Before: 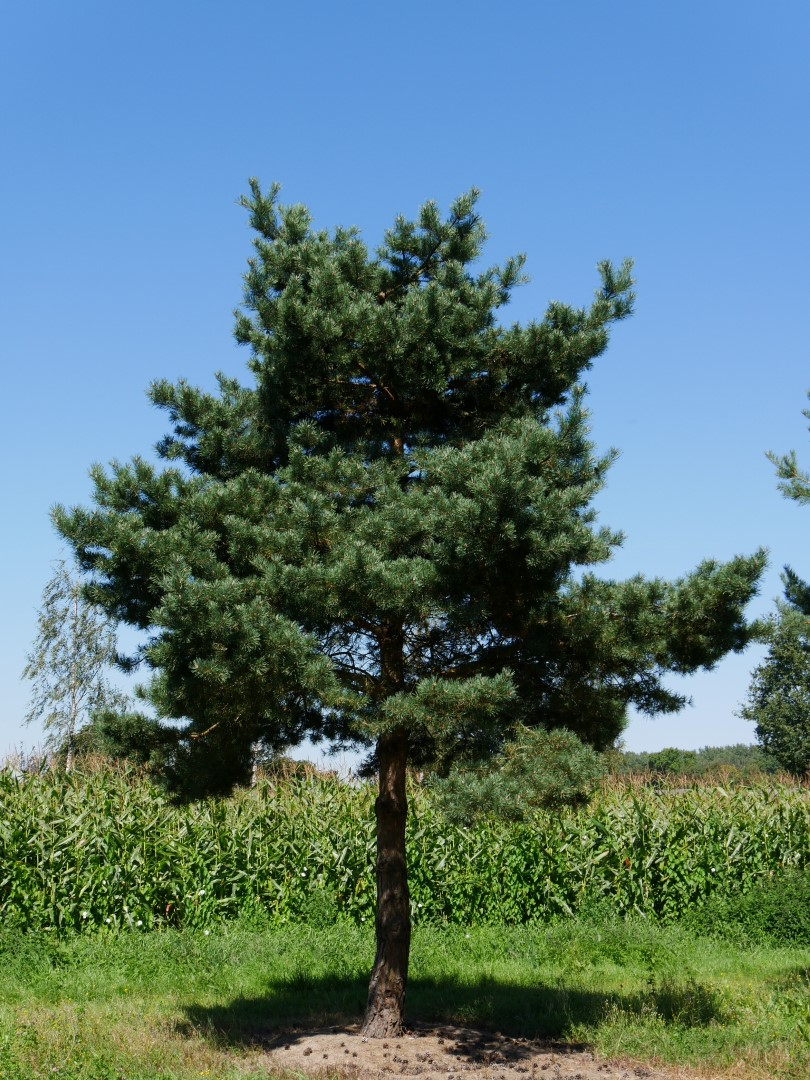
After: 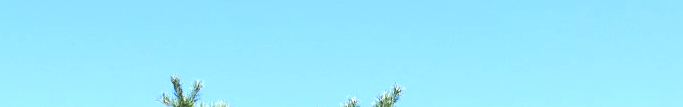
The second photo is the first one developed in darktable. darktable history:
crop and rotate: left 9.644%, top 9.491%, right 6.021%, bottom 80.509%
sharpen: amount 0.2
exposure: black level correction -0.001, exposure 0.9 EV, compensate exposure bias true, compensate highlight preservation false
